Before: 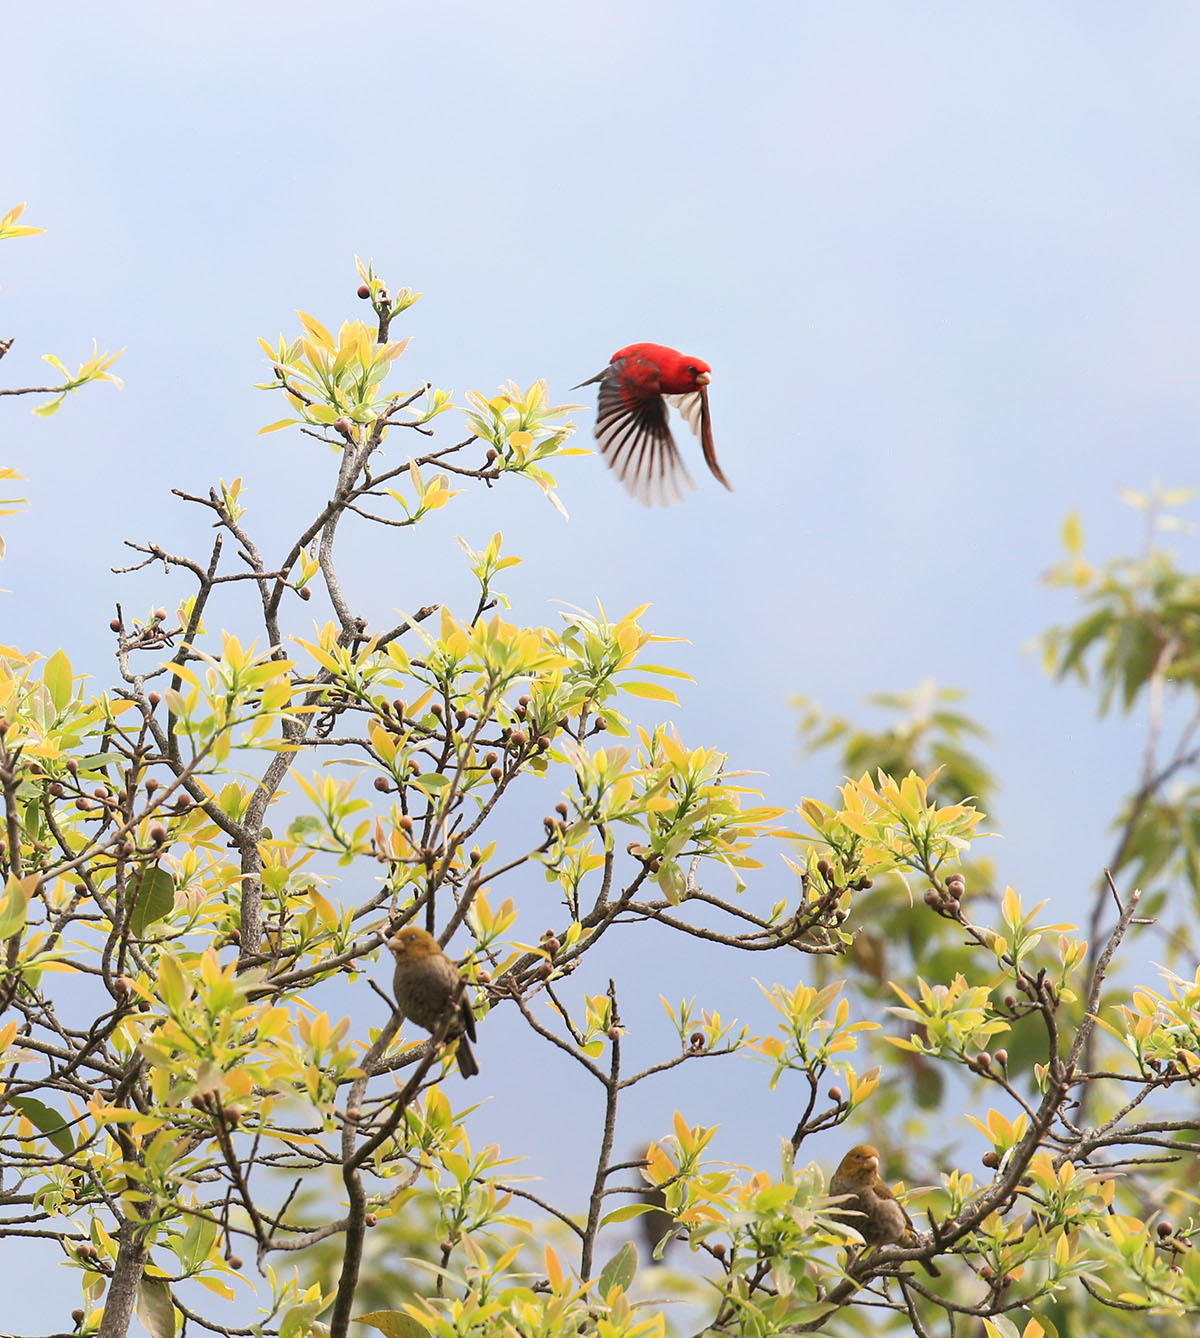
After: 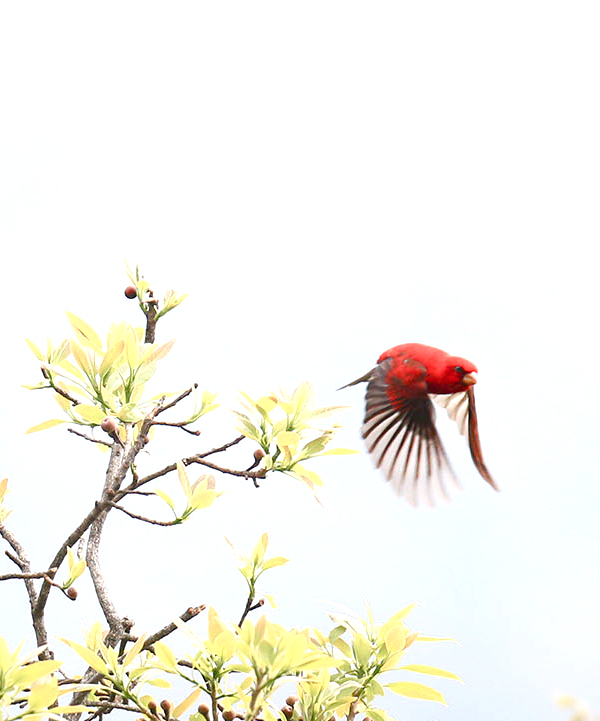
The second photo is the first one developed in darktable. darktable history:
exposure: exposure 0.561 EV, compensate highlight preservation false
color balance rgb: highlights gain › luminance 1.157%, highlights gain › chroma 0.429%, highlights gain › hue 43.97°, perceptual saturation grading › global saturation 20%, perceptual saturation grading › highlights -49.557%, perceptual saturation grading › shadows 24.266%, perceptual brilliance grading › global brilliance 2.622%, perceptual brilliance grading › highlights -3.4%, perceptual brilliance grading › shadows 2.592%
crop: left 19.478%, right 30.484%, bottom 46.087%
